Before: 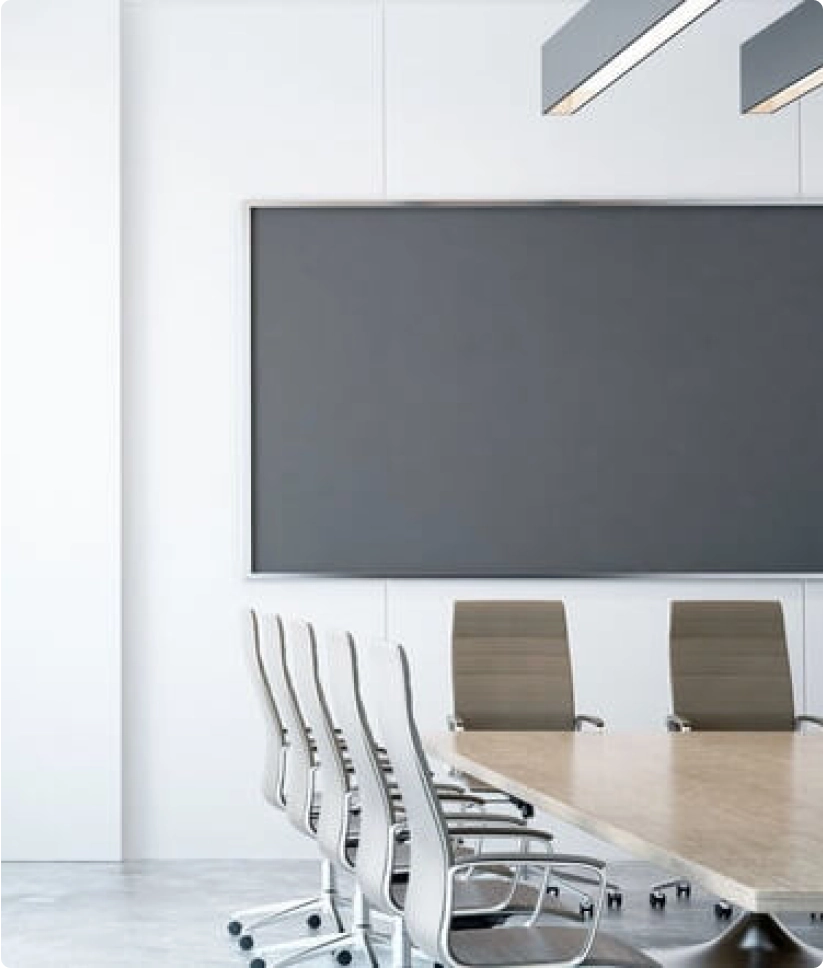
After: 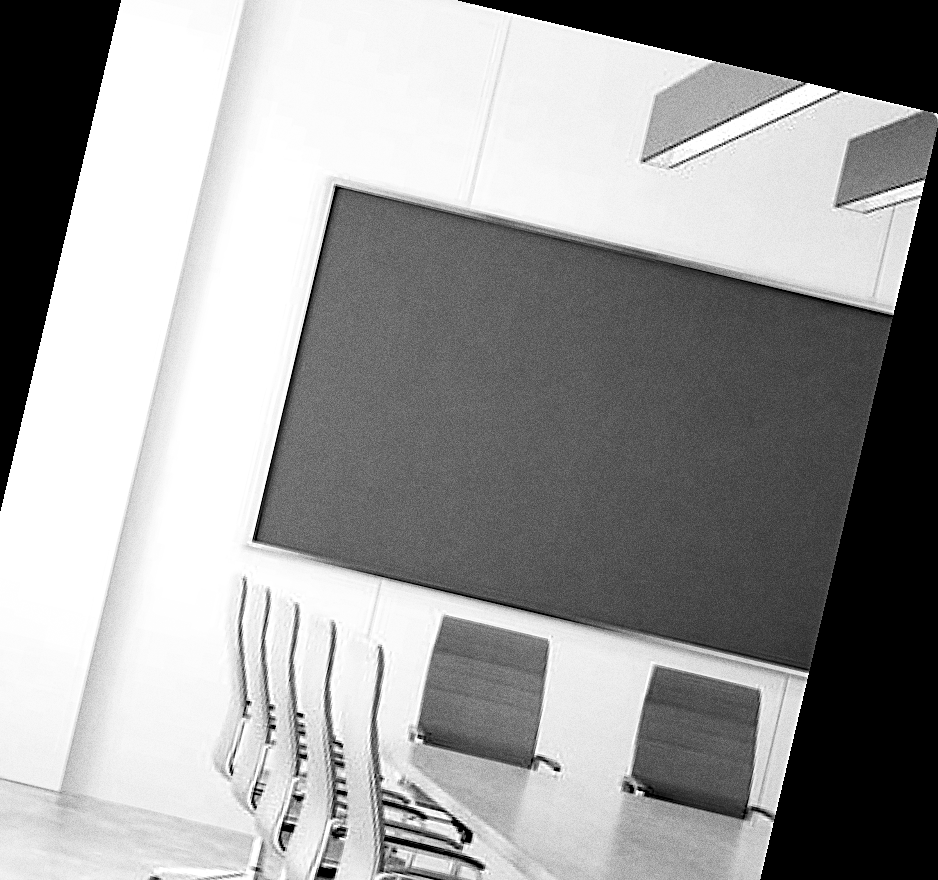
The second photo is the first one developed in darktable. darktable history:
crop: left 8.155%, top 6.611%, bottom 15.385%
rotate and perspective: rotation 13.27°, automatic cropping off
grain: coarseness 0.09 ISO, strength 40%
sharpen: on, module defaults
color balance rgb: perceptual saturation grading › global saturation 20%, perceptual saturation grading › highlights -25%, perceptual saturation grading › shadows 50%
rgb levels: levels [[0.034, 0.472, 0.904], [0, 0.5, 1], [0, 0.5, 1]]
monochrome: on, module defaults
